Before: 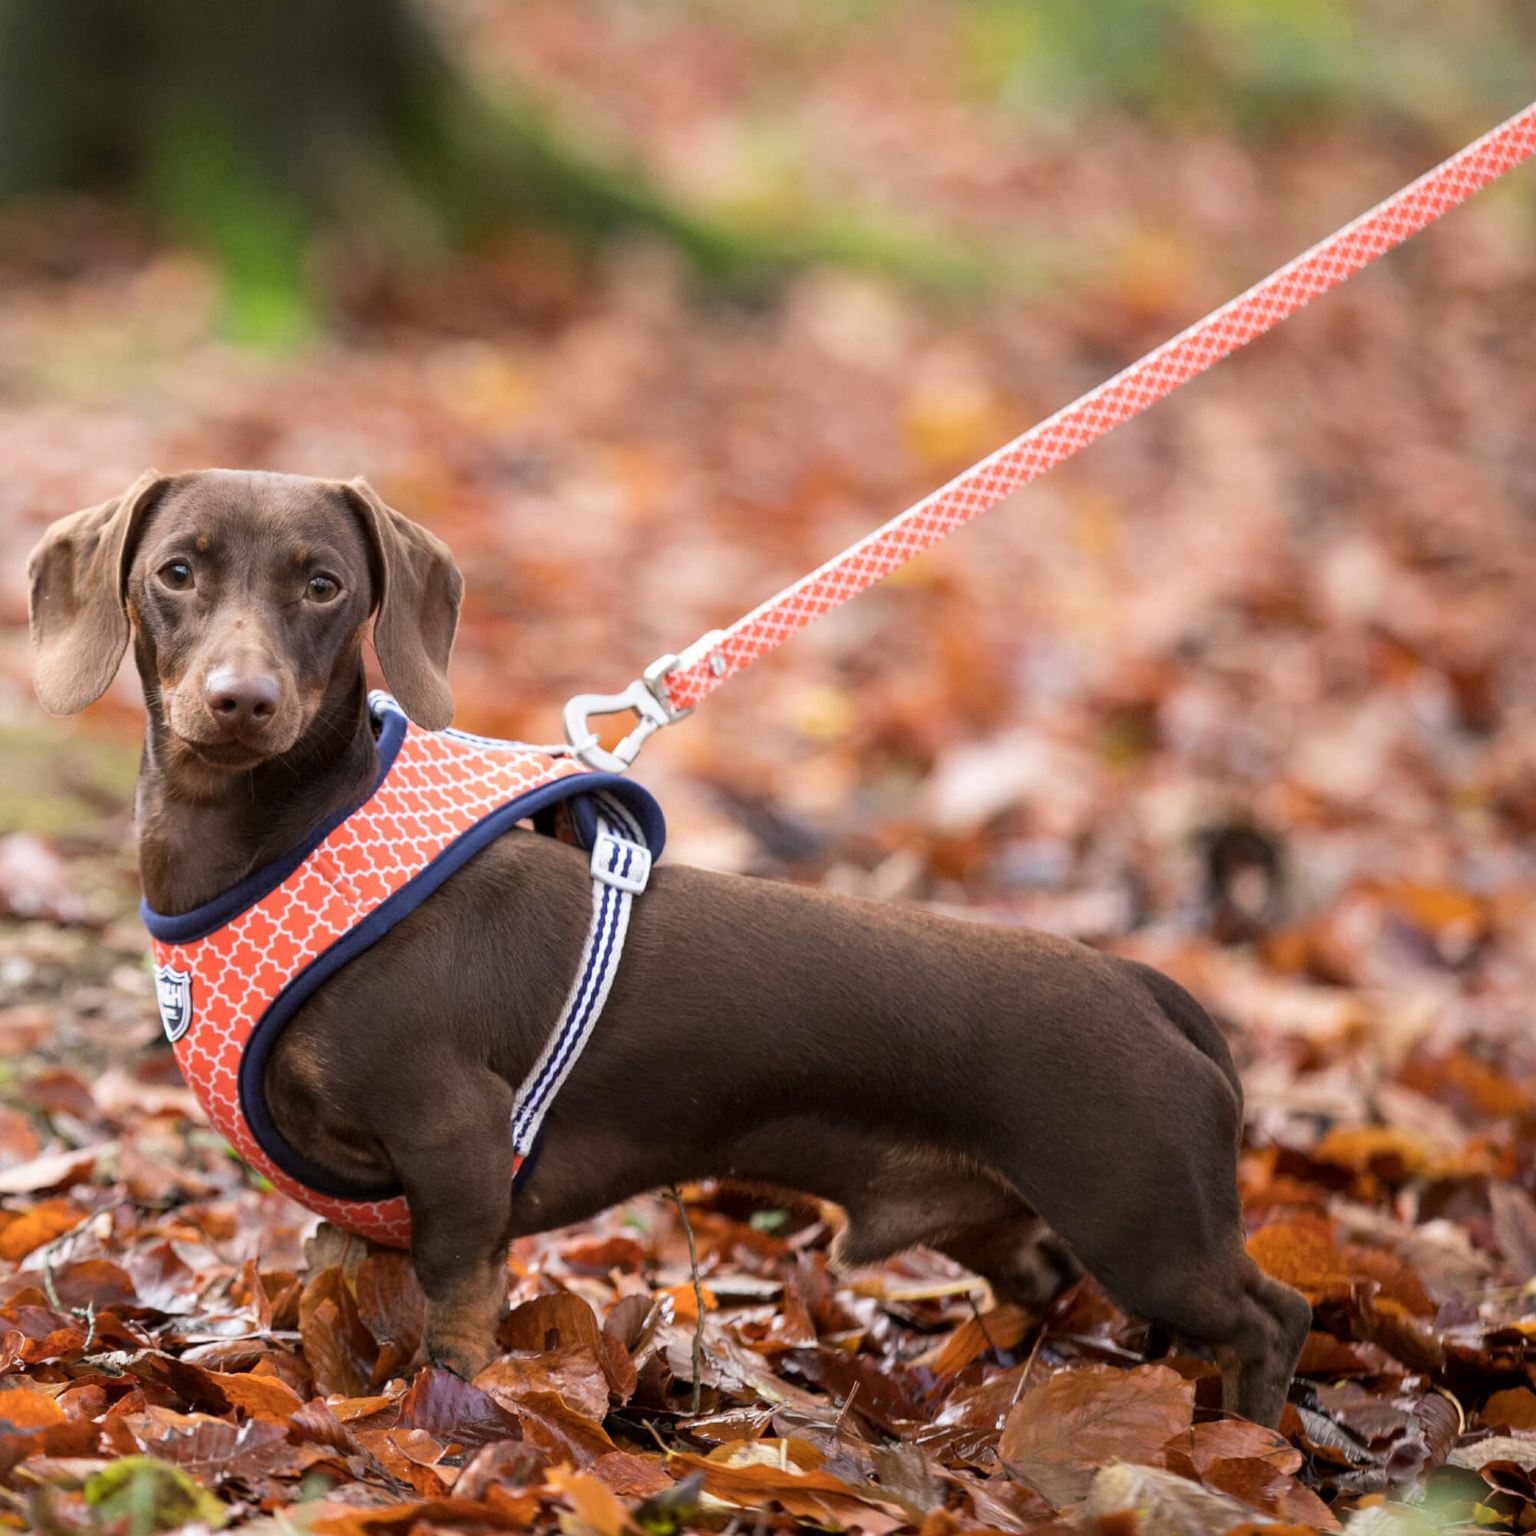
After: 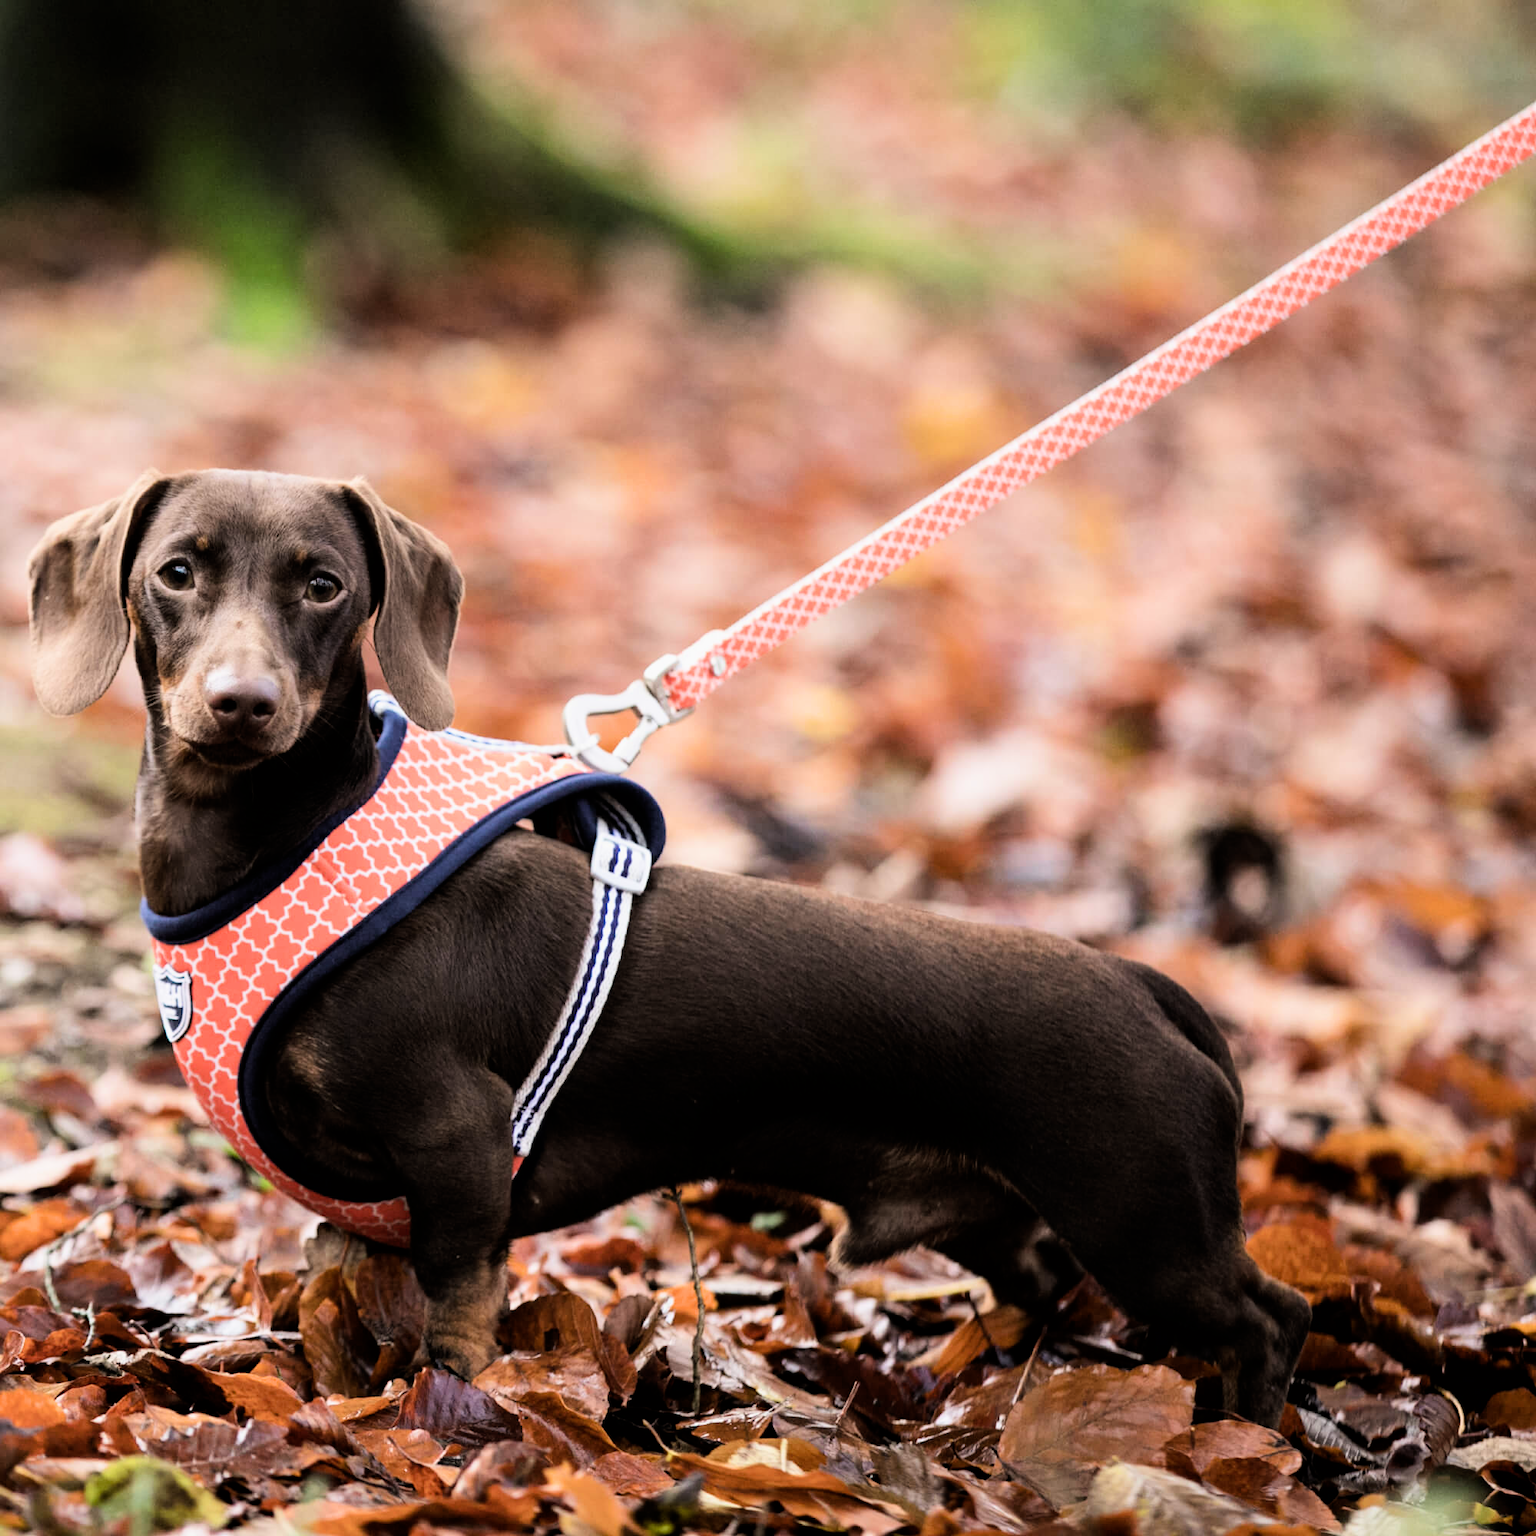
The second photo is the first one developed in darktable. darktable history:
filmic rgb: black relative exposure -5.31 EV, white relative exposure 2.85 EV, threshold 2.97 EV, dynamic range scaling -37.4%, hardness 3.99, contrast 1.603, highlights saturation mix -1.23%, enable highlight reconstruction true
